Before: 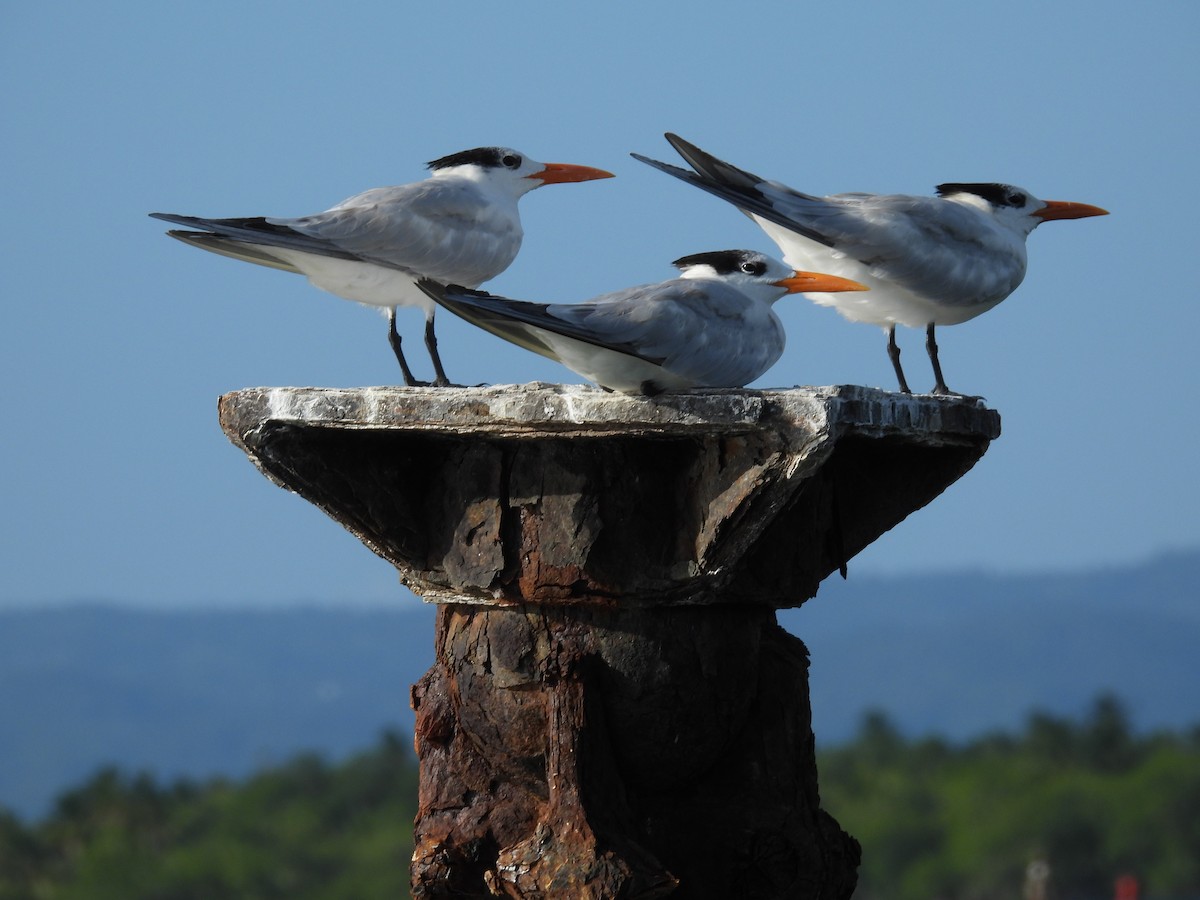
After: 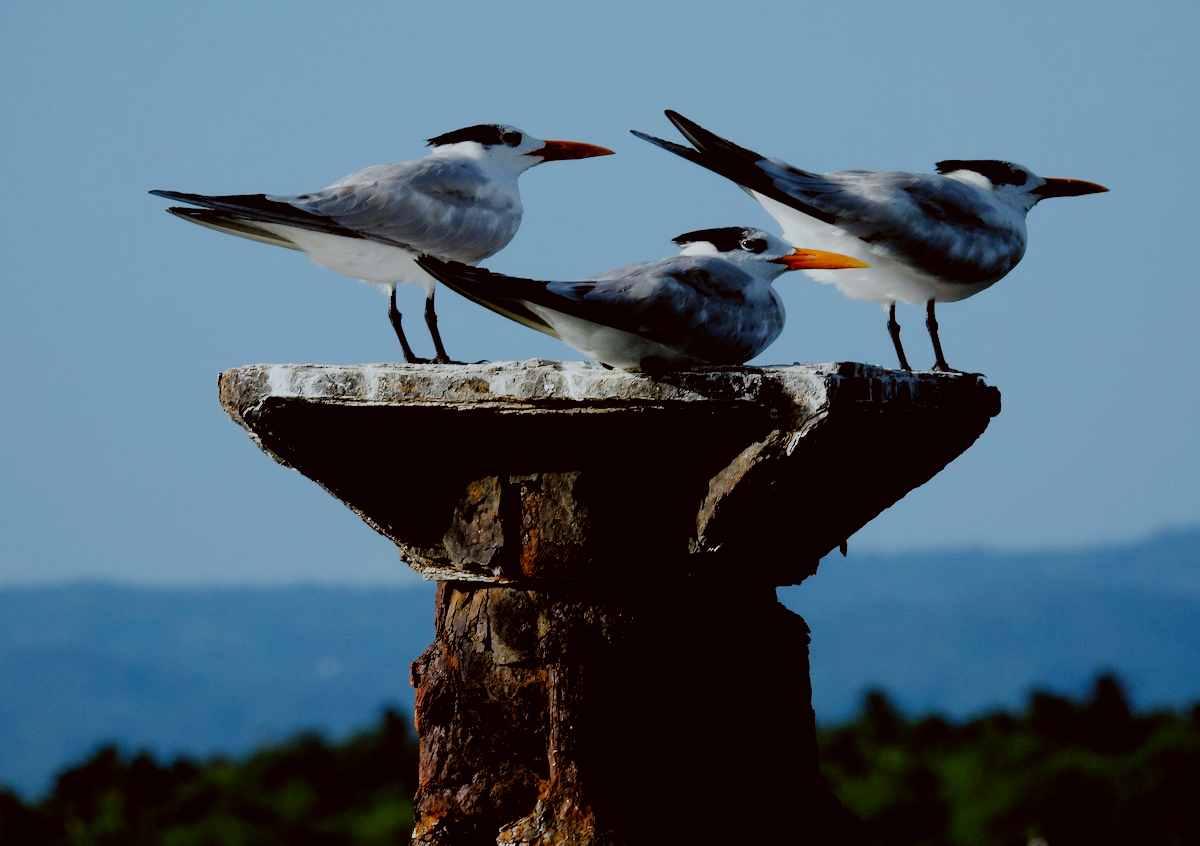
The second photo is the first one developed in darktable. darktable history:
crop and rotate: top 2.658%, bottom 3.239%
color correction: highlights a* -3.09, highlights b* -6.56, shadows a* 2.99, shadows b* 5.45
filmic rgb: black relative exposure -3.19 EV, white relative exposure 7.06 EV, hardness 1.47, contrast 1.343, preserve chrominance no, color science v5 (2021)
